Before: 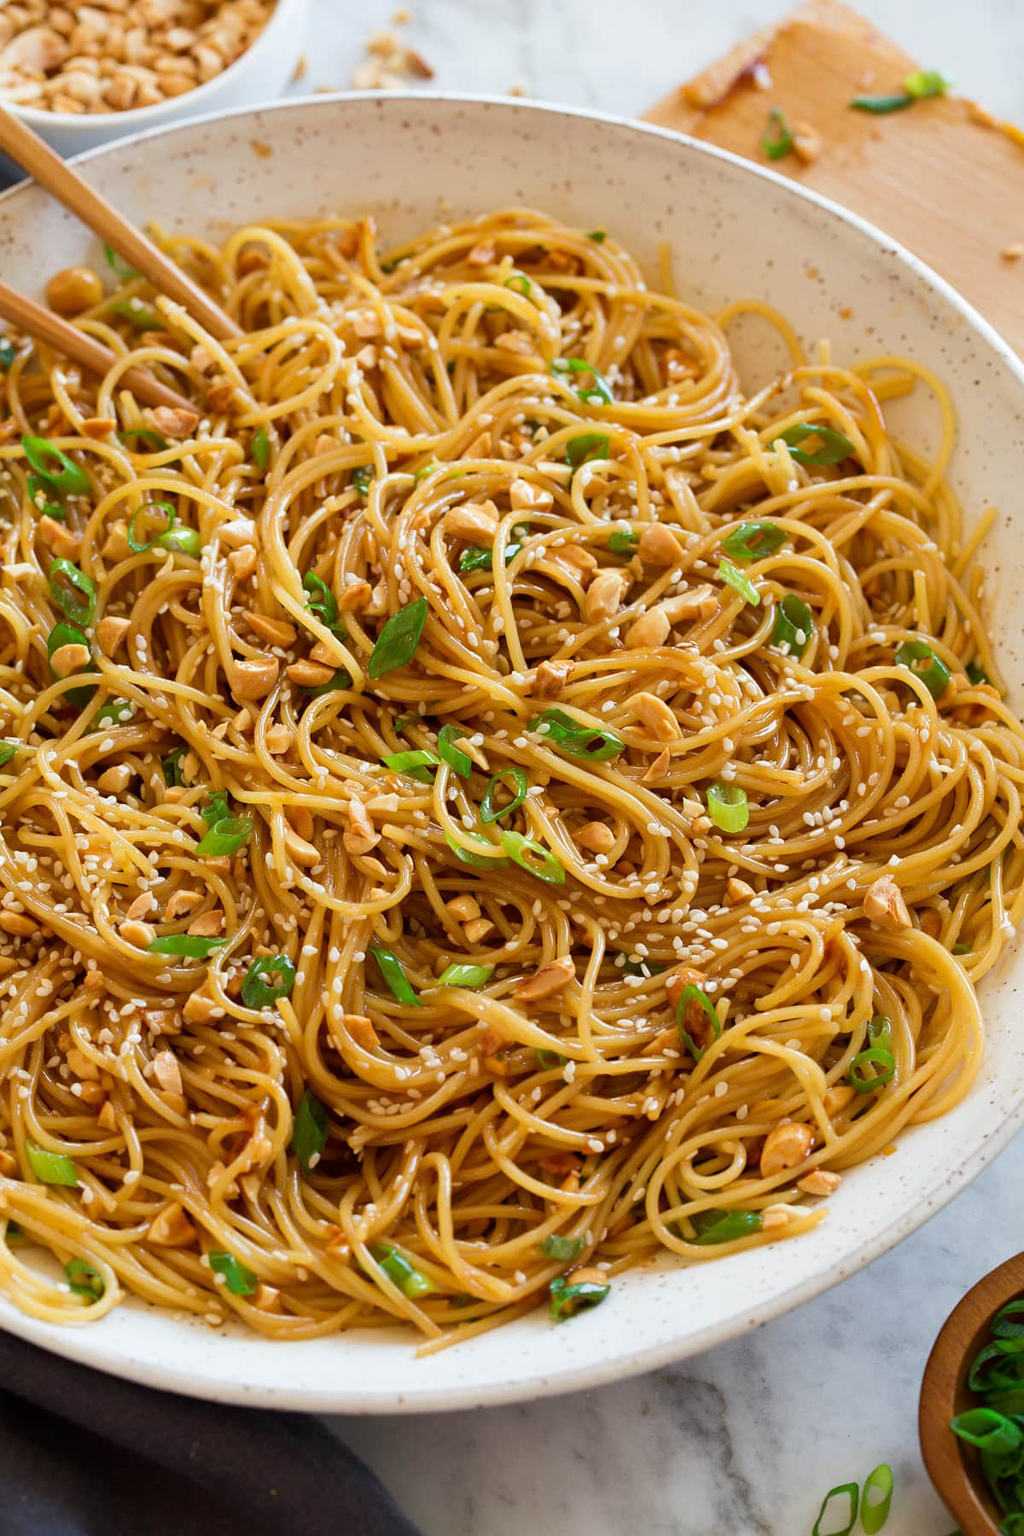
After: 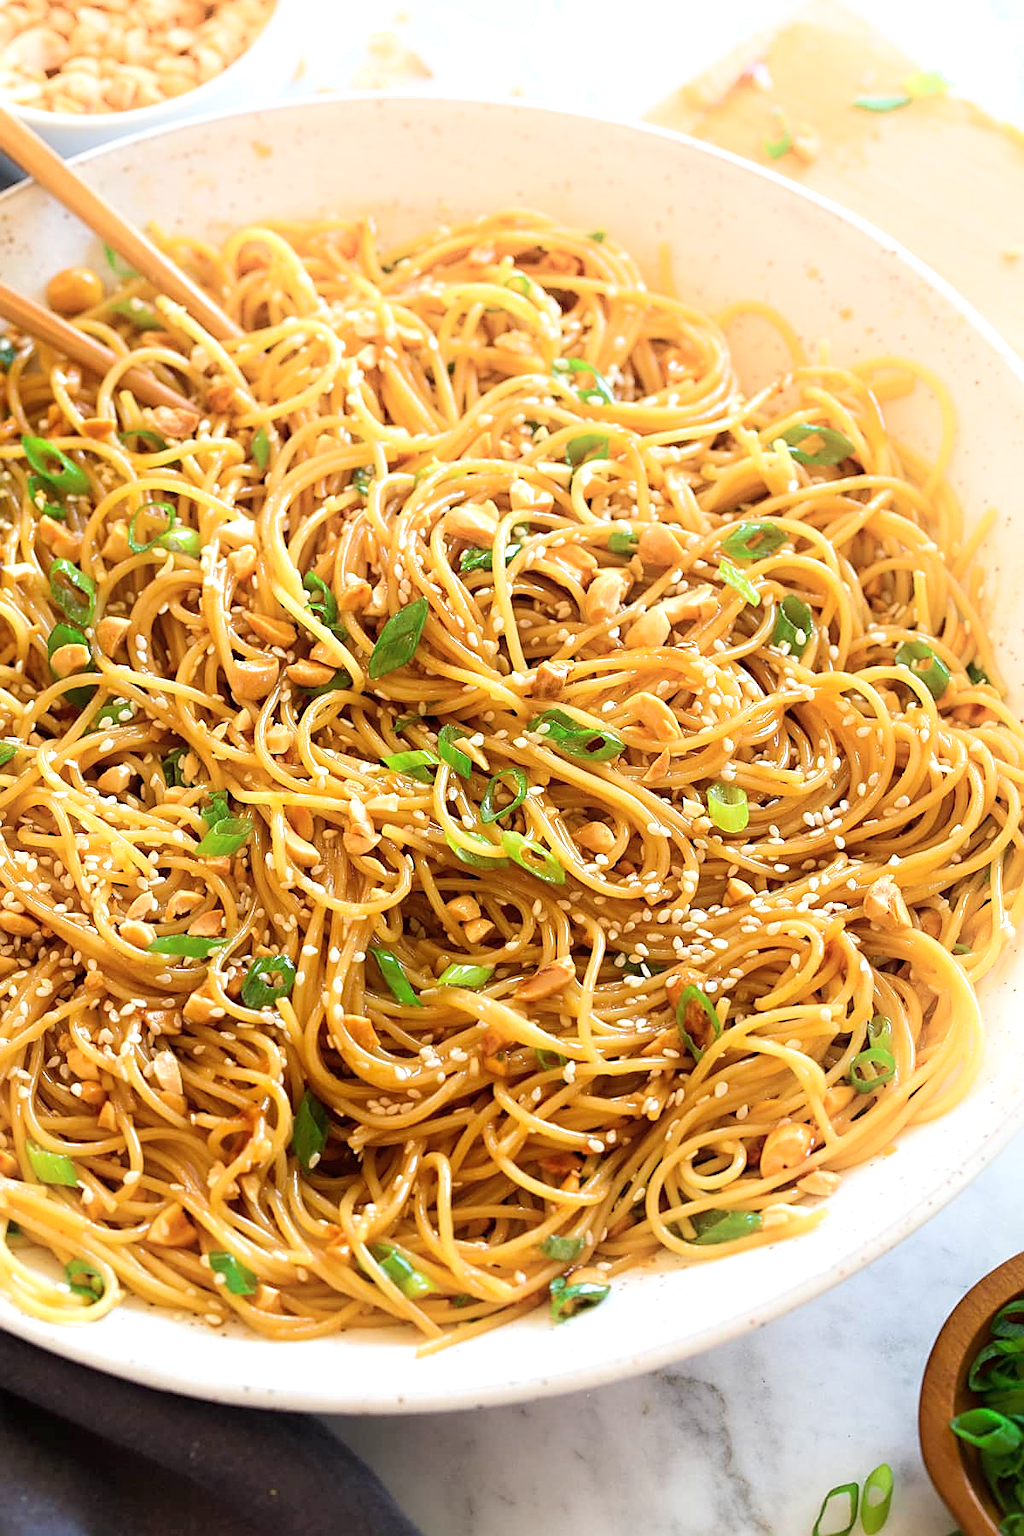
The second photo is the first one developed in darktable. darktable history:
exposure: black level correction 0, exposure 0.499 EV, compensate highlight preservation false
shadows and highlights: highlights 68.83, soften with gaussian
sharpen: on, module defaults
